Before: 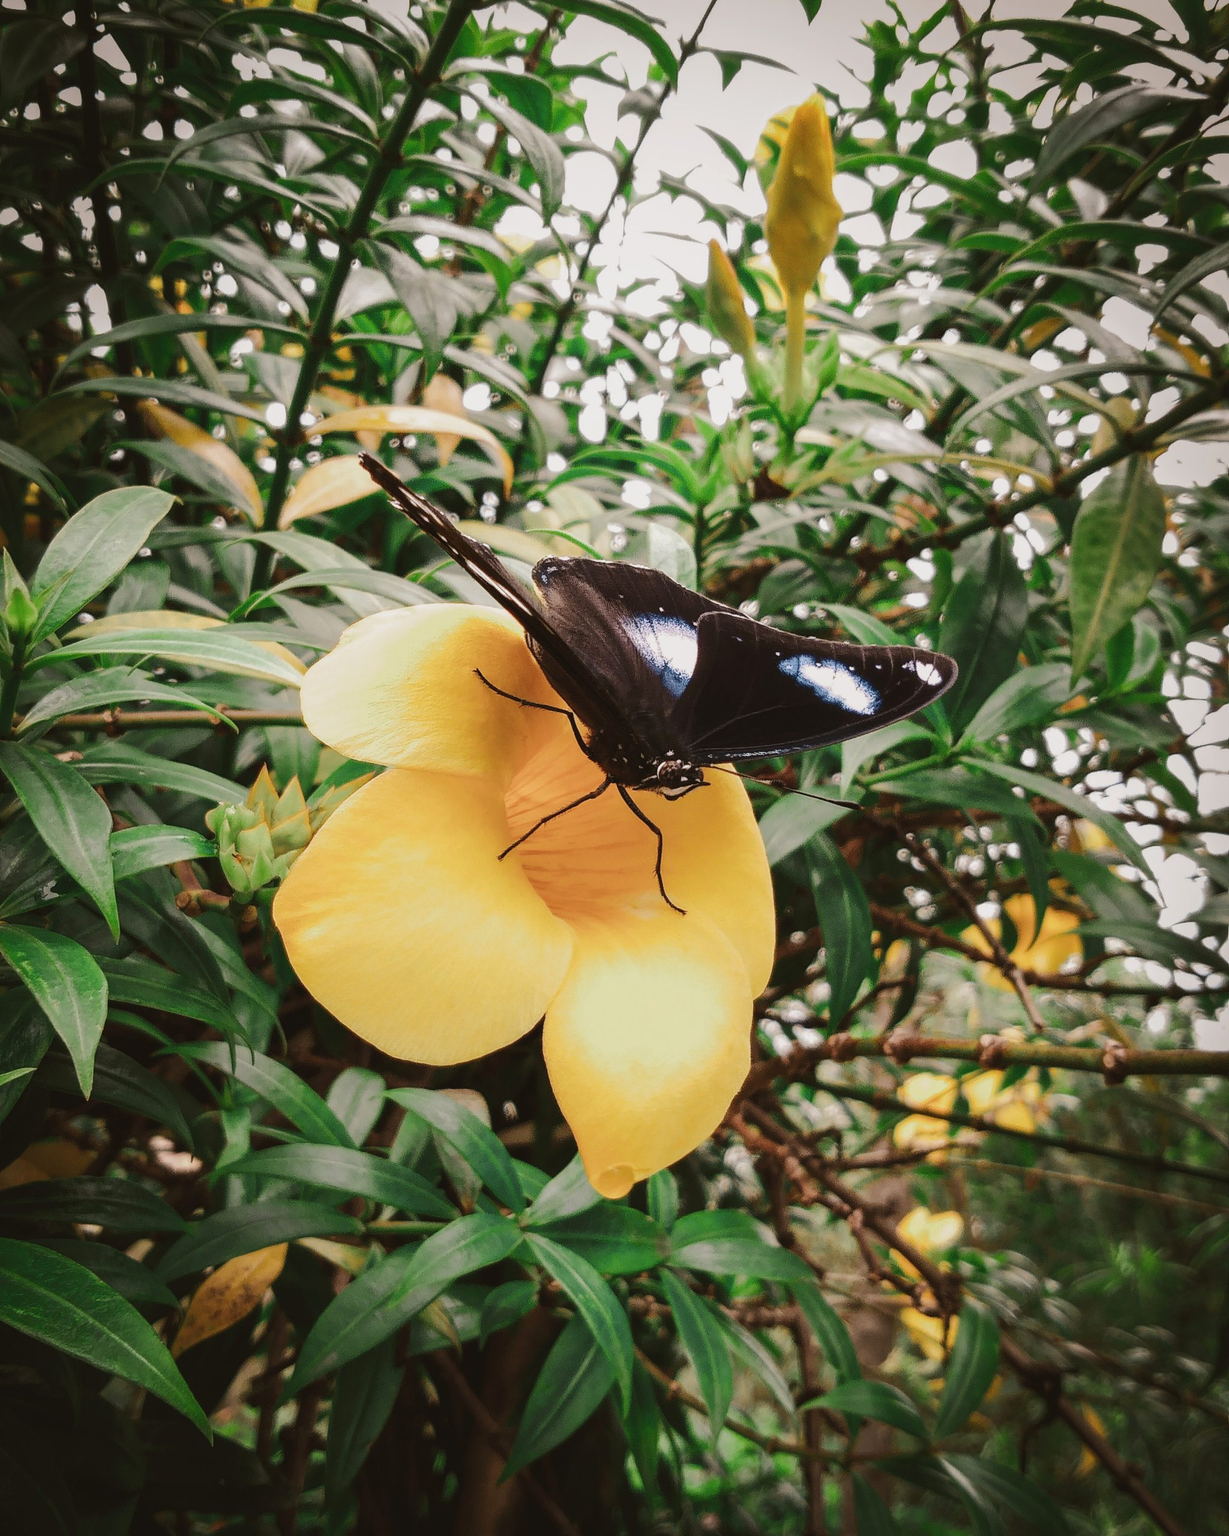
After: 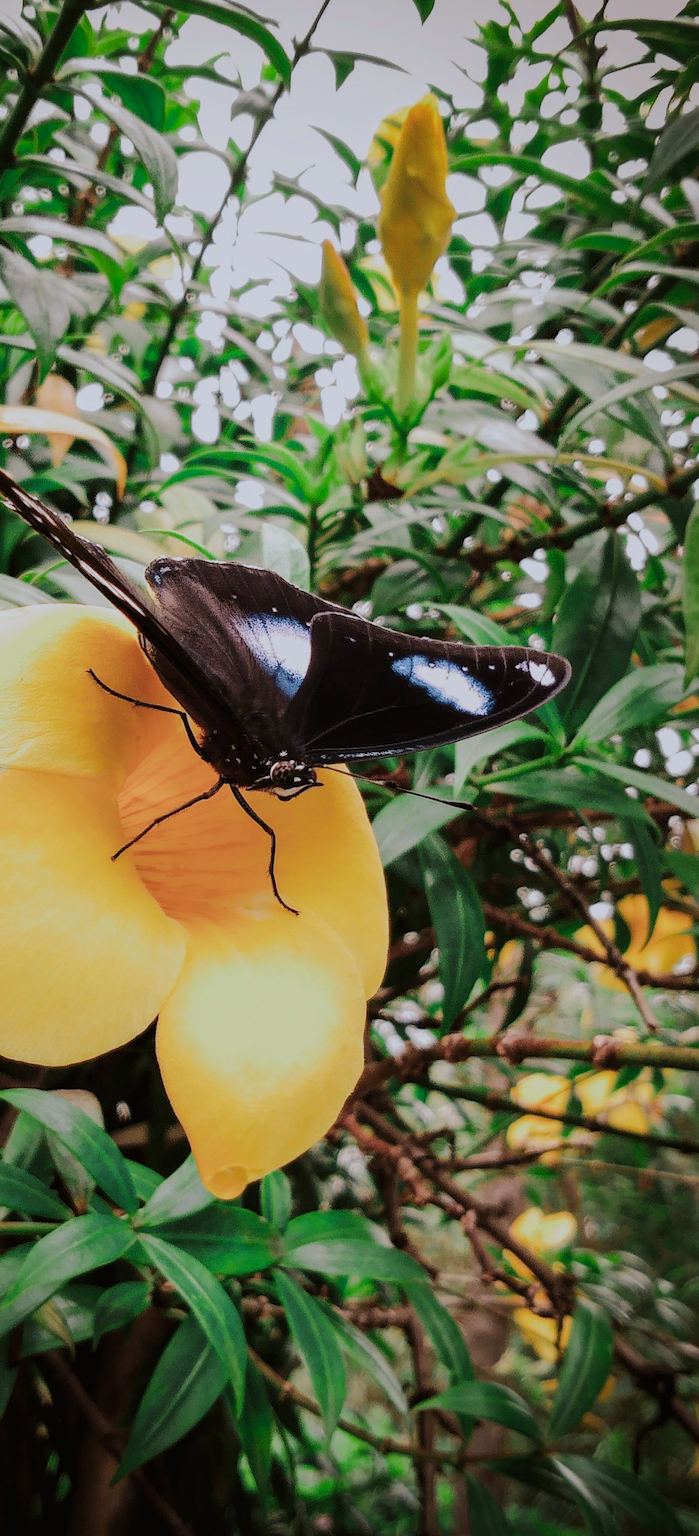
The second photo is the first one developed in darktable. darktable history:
color calibration: output R [0.946, 0.065, -0.013, 0], output G [-0.246, 1.264, -0.017, 0], output B [0.046, -0.098, 1.05, 0], illuminant as shot in camera, x 0.358, y 0.373, temperature 4628.91 K
crop: left 31.523%, top 0.025%, right 11.577%
filmic rgb: middle gray luminance 18.41%, black relative exposure -9.03 EV, white relative exposure 3.71 EV, target black luminance 0%, hardness 4.84, latitude 67.54%, contrast 0.941, highlights saturation mix 20.08%, shadows ↔ highlights balance 21.65%, color science v6 (2022)
